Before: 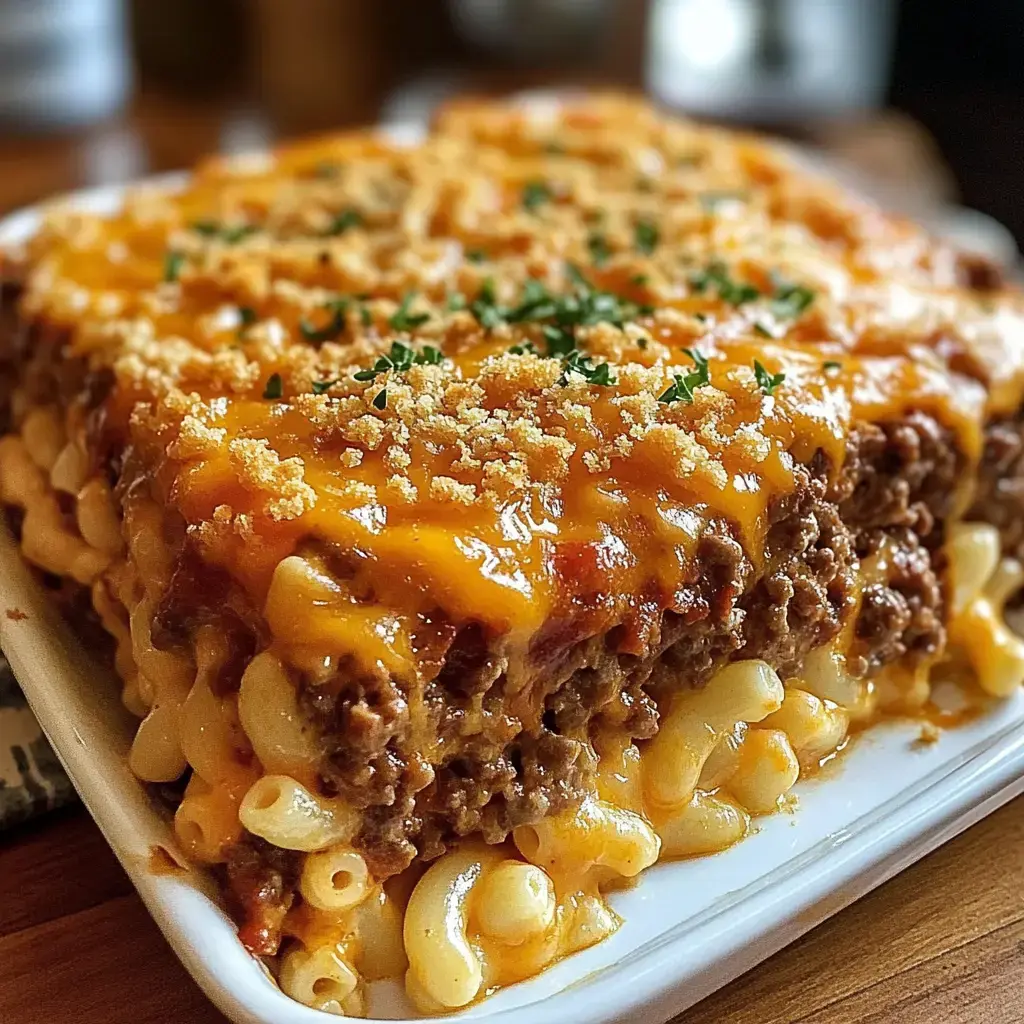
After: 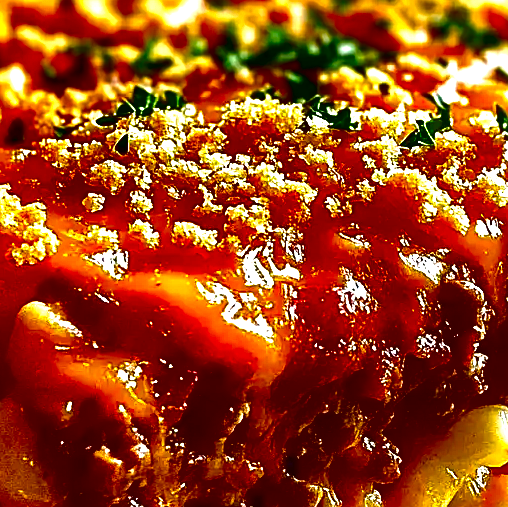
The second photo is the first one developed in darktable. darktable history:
sharpen: amount 0.202
exposure: black level correction -0.001, exposure 0.901 EV, compensate highlight preservation false
crop: left 25.214%, top 24.922%, right 25.155%, bottom 25.506%
local contrast: mode bilateral grid, contrast 19, coarseness 50, detail 171%, midtone range 0.2
contrast brightness saturation: brightness -0.989, saturation 0.995
